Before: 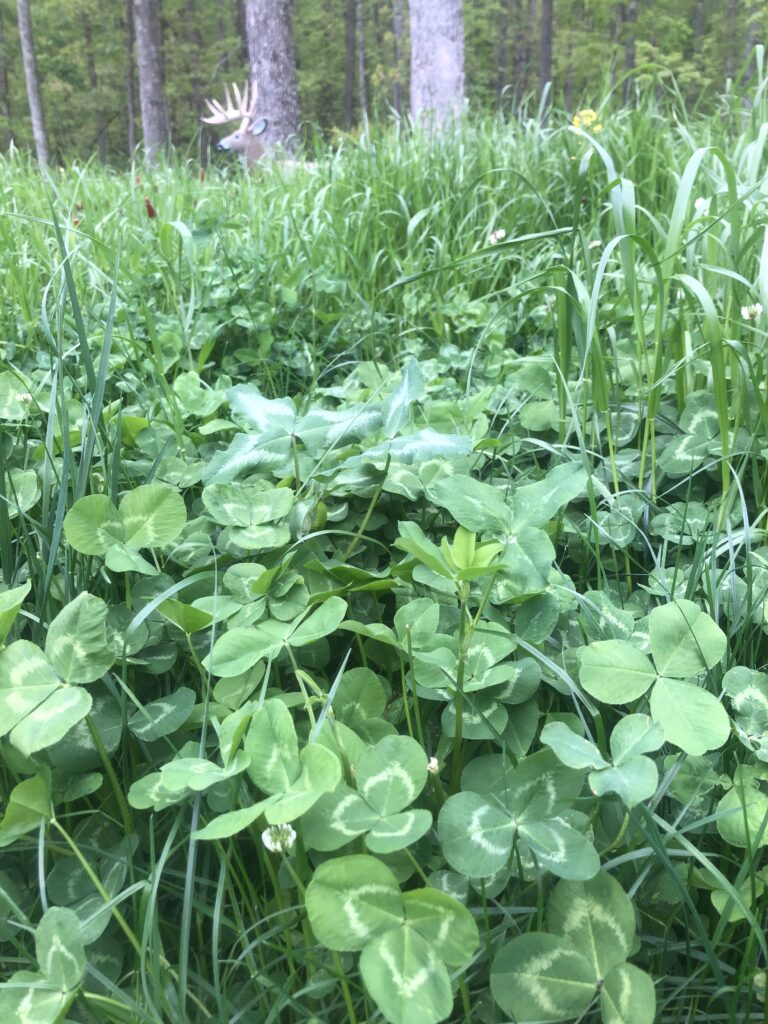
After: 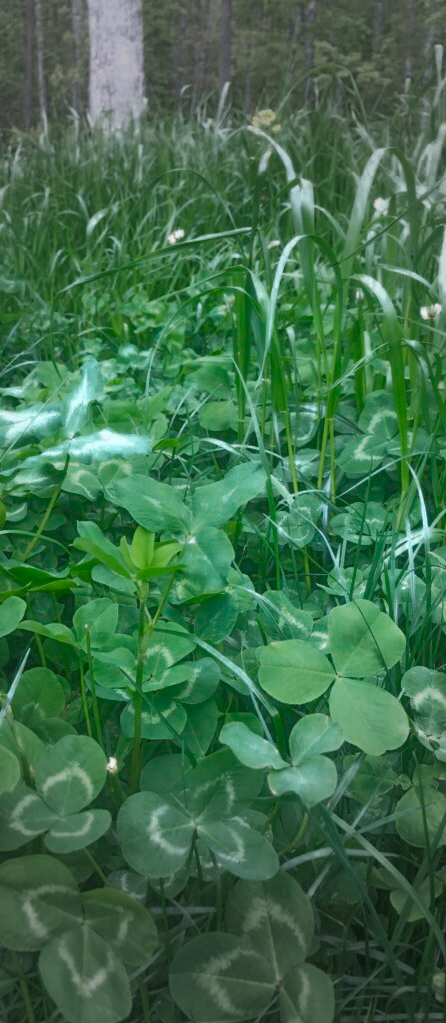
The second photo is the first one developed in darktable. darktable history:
tone equalizer: -7 EV 0.152 EV, -6 EV 0.618 EV, -5 EV 1.19 EV, -4 EV 1.32 EV, -3 EV 1.17 EV, -2 EV 0.6 EV, -1 EV 0.165 EV
color zones: curves: ch0 [(0, 0.558) (0.143, 0.548) (0.286, 0.447) (0.429, 0.259) (0.571, 0.5) (0.714, 0.5) (0.857, 0.593) (1, 0.558)]; ch1 [(0, 0.543) (0.01, 0.544) (0.12, 0.492) (0.248, 0.458) (0.5, 0.534) (0.748, 0.5) (0.99, 0.469) (1, 0.543)]; ch2 [(0, 0.507) (0.143, 0.522) (0.286, 0.505) (0.429, 0.5) (0.571, 0.5) (0.714, 0.5) (0.857, 0.5) (1, 0.507)]
vignetting: fall-off start 40.08%, fall-off radius 40.82%
crop: left 41.85%
